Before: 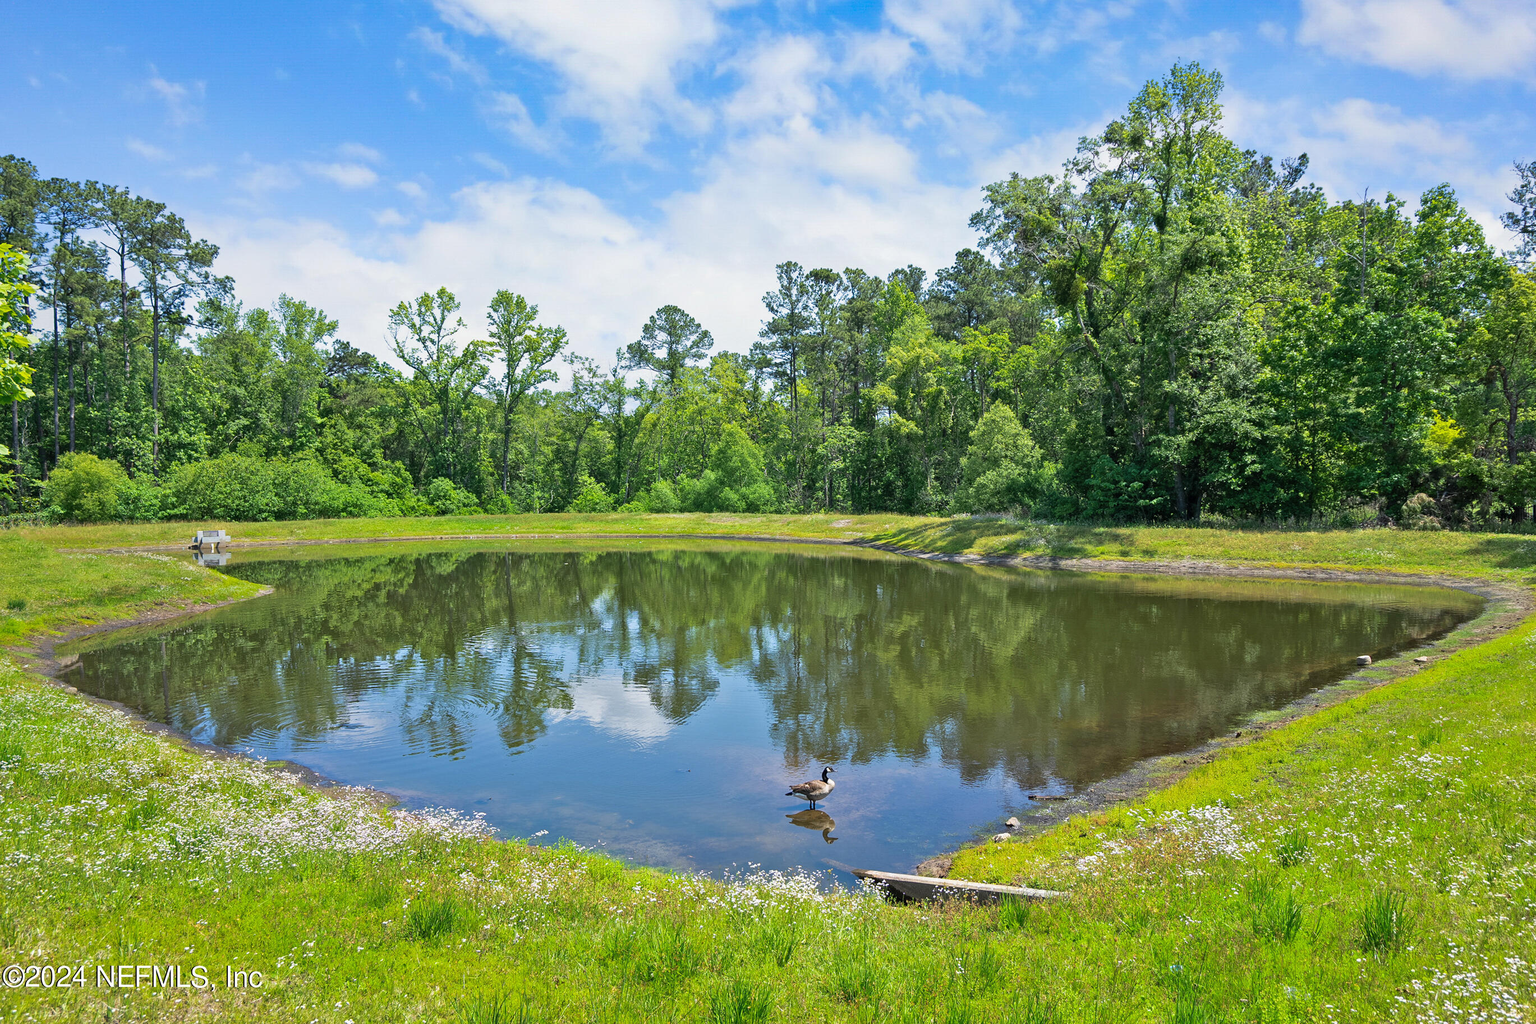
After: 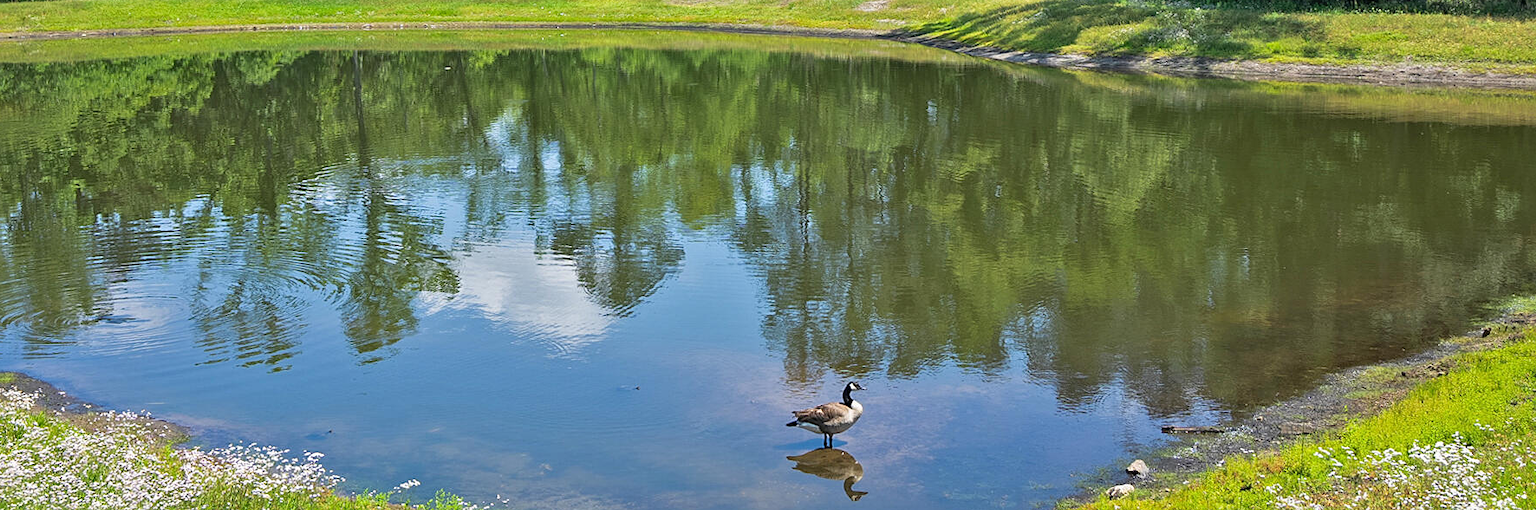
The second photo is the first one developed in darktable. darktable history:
sharpen: amount 0.206
crop: left 18.015%, top 50.779%, right 17.25%, bottom 16.906%
